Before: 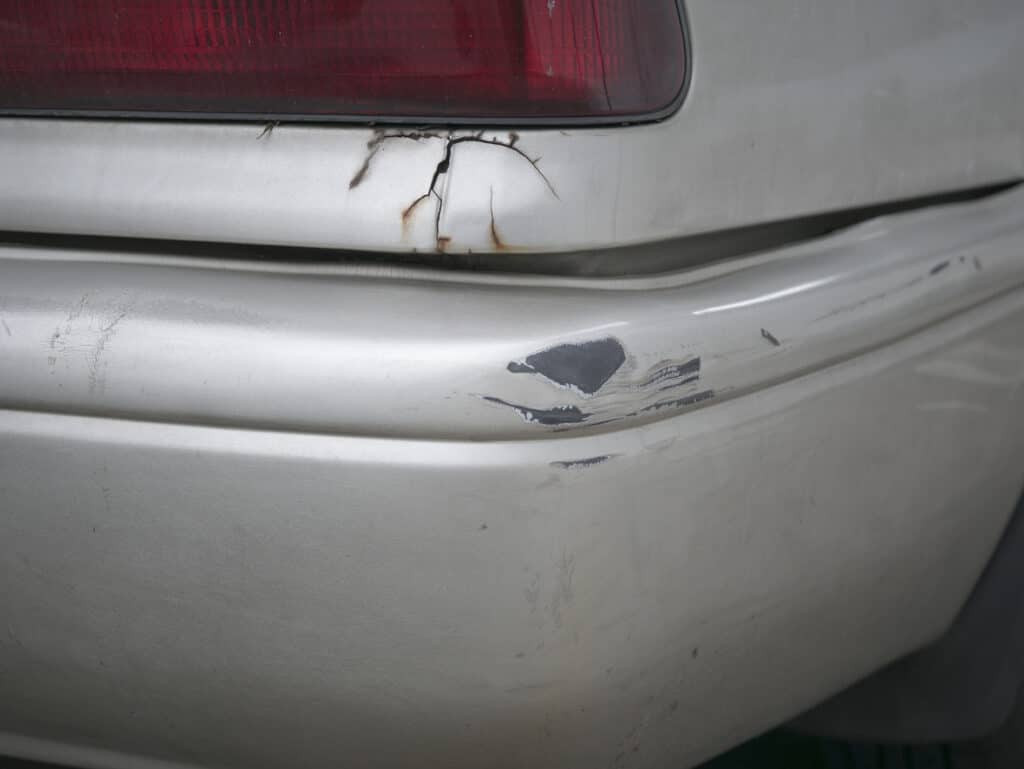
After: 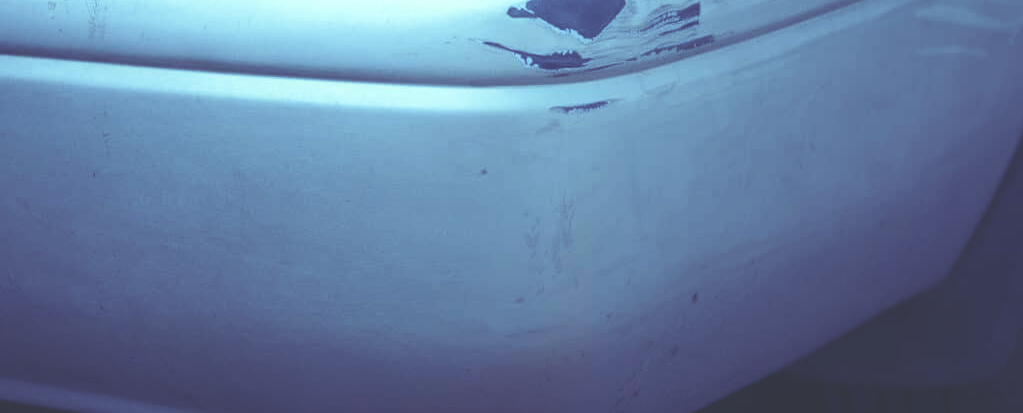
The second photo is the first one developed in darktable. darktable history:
contrast brightness saturation: contrast 0.2, brightness 0.16, saturation 0.22
crop and rotate: top 46.237%
rgb curve: curves: ch0 [(0, 0.186) (0.314, 0.284) (0.576, 0.466) (0.805, 0.691) (0.936, 0.886)]; ch1 [(0, 0.186) (0.314, 0.284) (0.581, 0.534) (0.771, 0.746) (0.936, 0.958)]; ch2 [(0, 0.216) (0.275, 0.39) (1, 1)], mode RGB, independent channels, compensate middle gray true, preserve colors none
